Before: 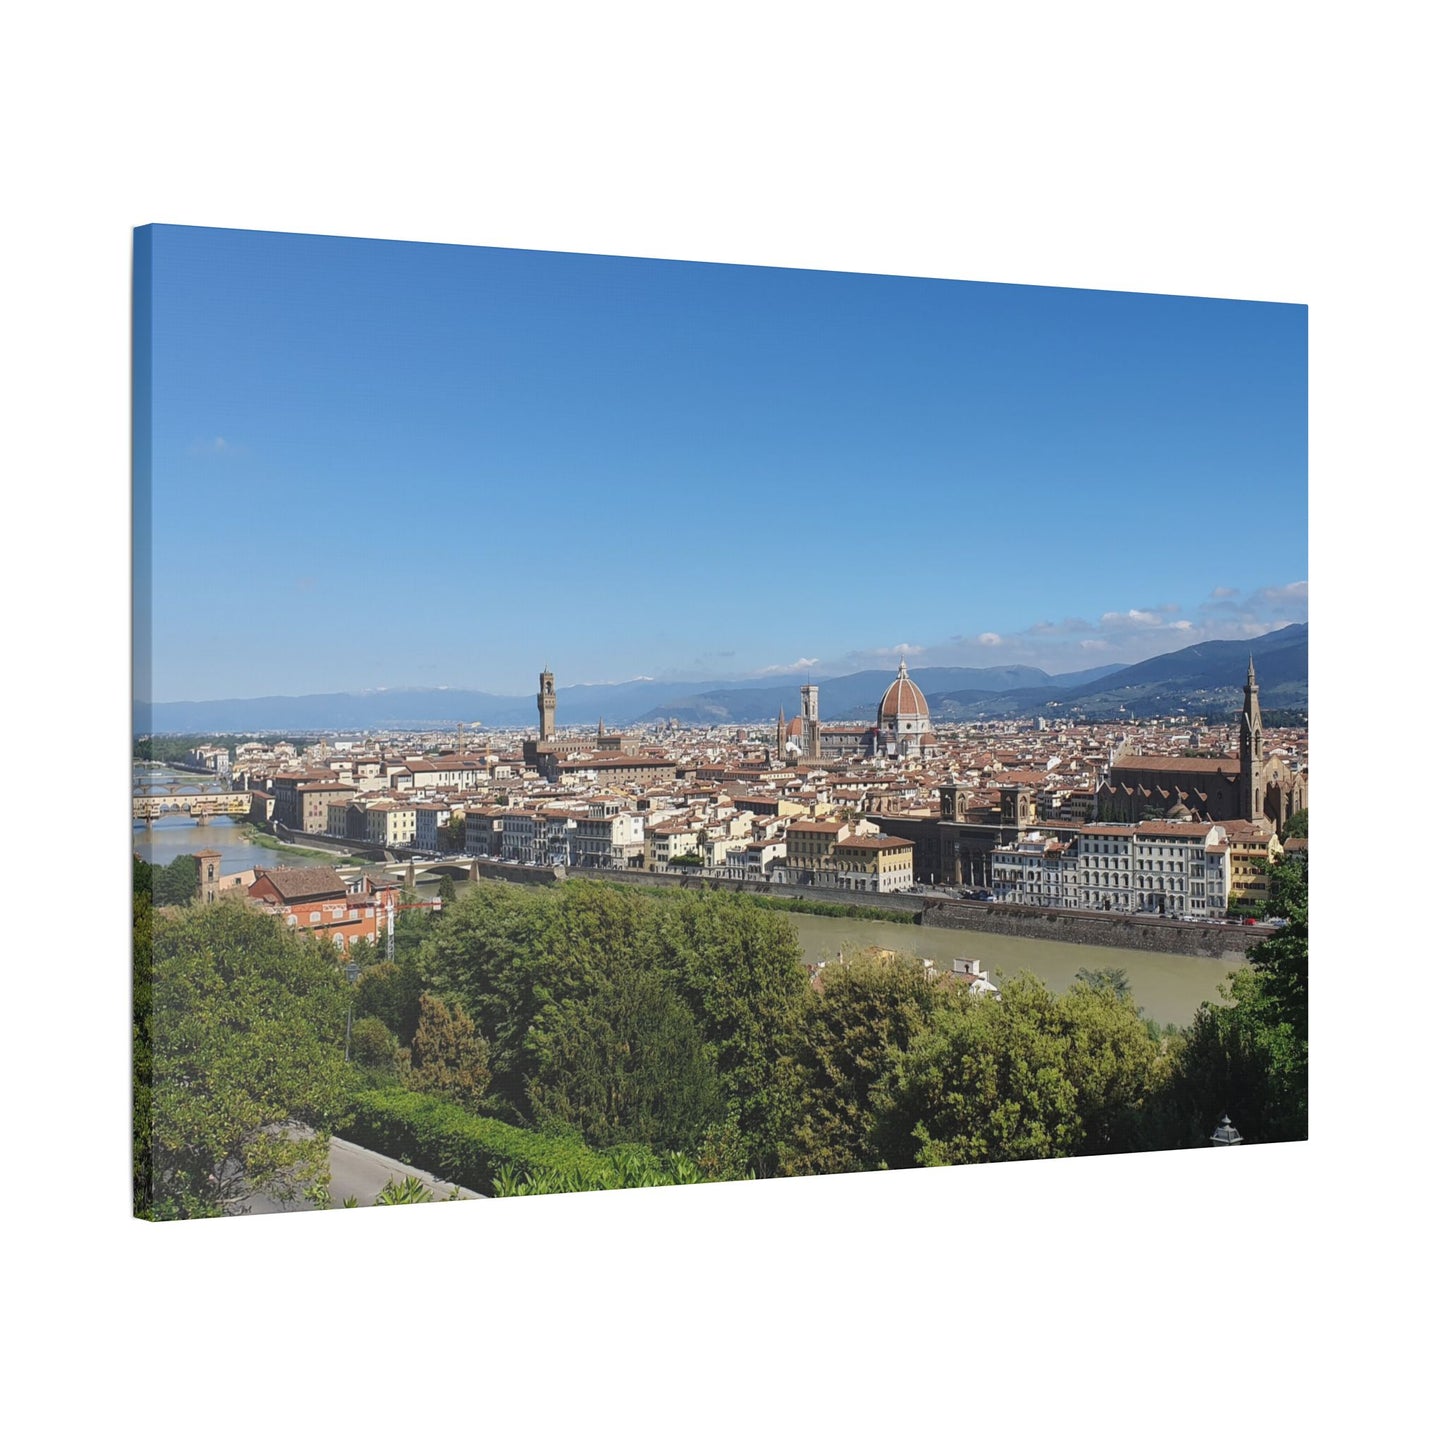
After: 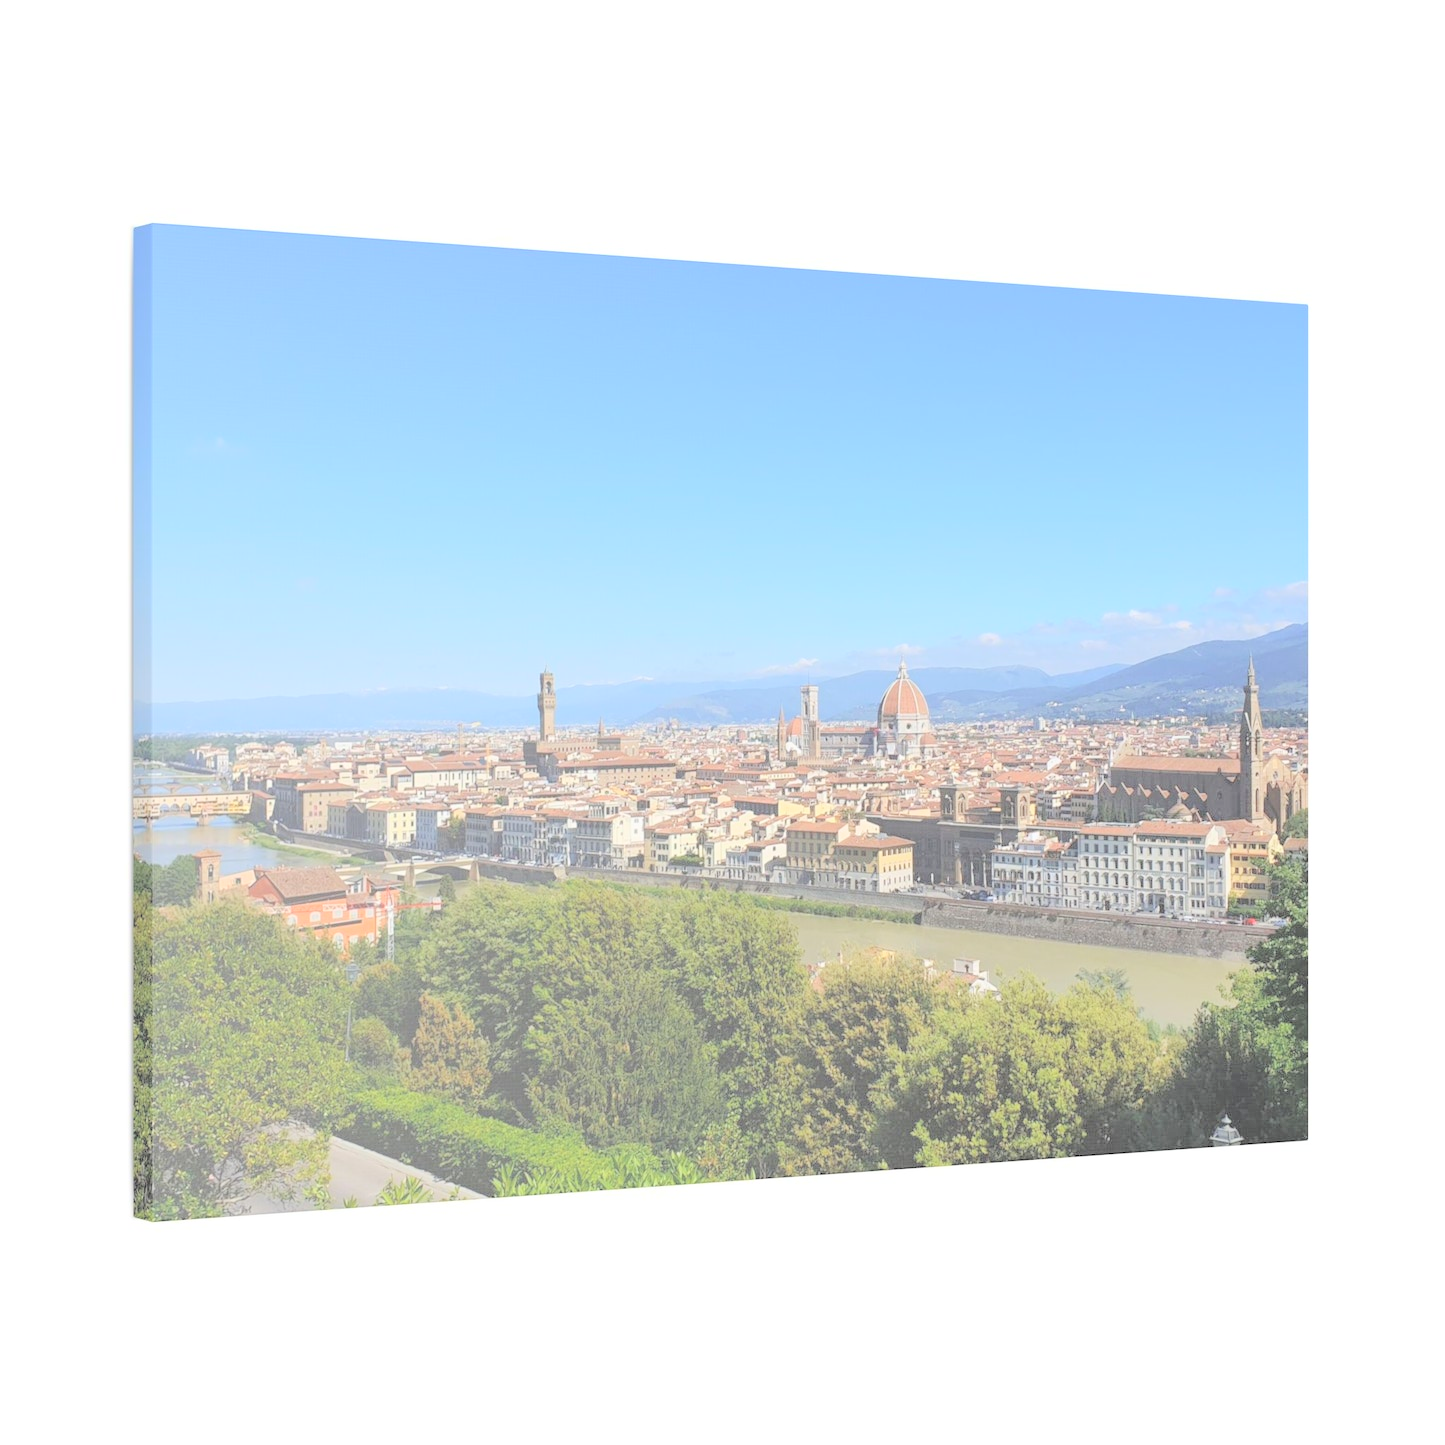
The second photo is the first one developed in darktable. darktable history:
contrast brightness saturation: brightness 0.984
